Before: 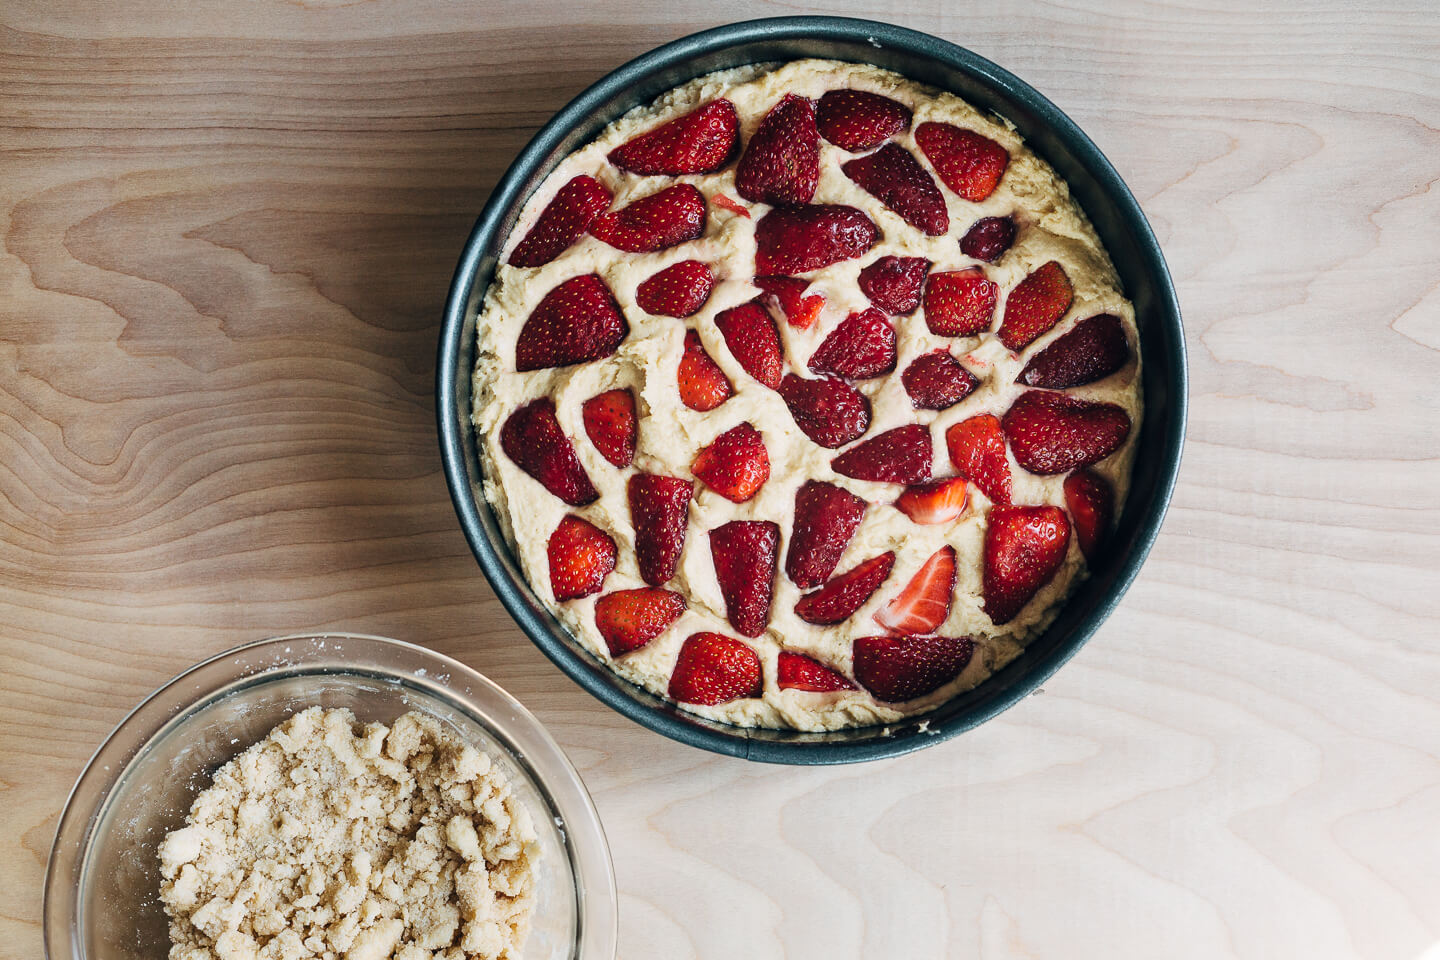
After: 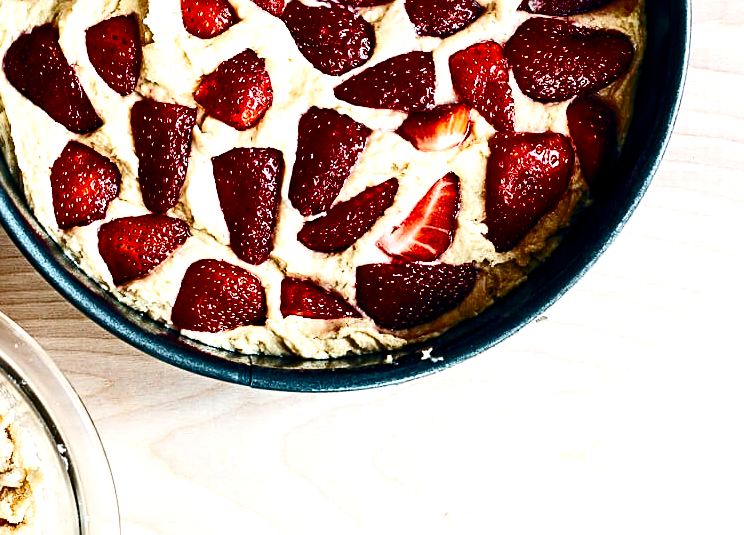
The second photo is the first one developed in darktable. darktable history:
contrast brightness saturation: contrast 0.197, brightness -0.114, saturation 0.105
color balance rgb: global offset › luminance -0.504%, perceptual saturation grading › global saturation 20%, perceptual saturation grading › highlights -24.723%, perceptual saturation grading › shadows 49.308%, saturation formula JzAzBz (2021)
exposure: black level correction 0, exposure 0.69 EV, compensate exposure bias true, compensate highlight preservation false
crop: left 34.521%, top 38.911%, right 13.782%, bottom 5.313%
sharpen: radius 3.075
